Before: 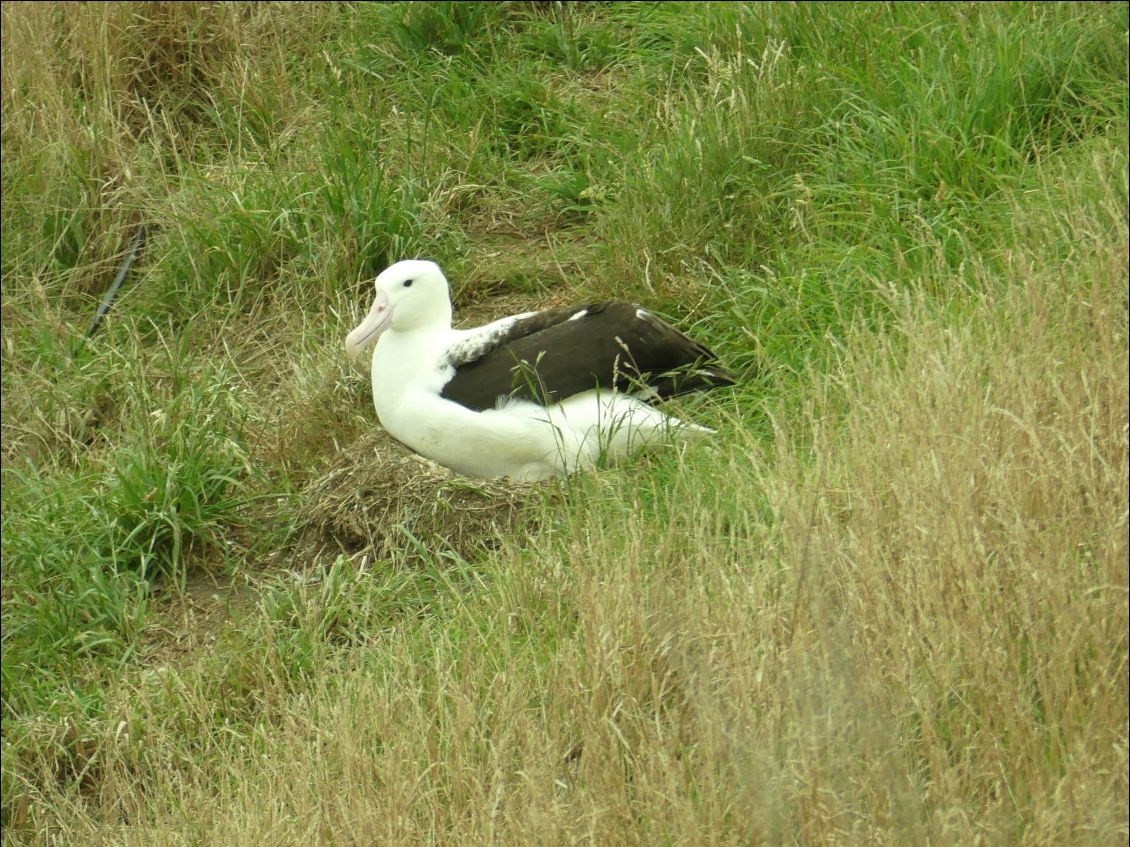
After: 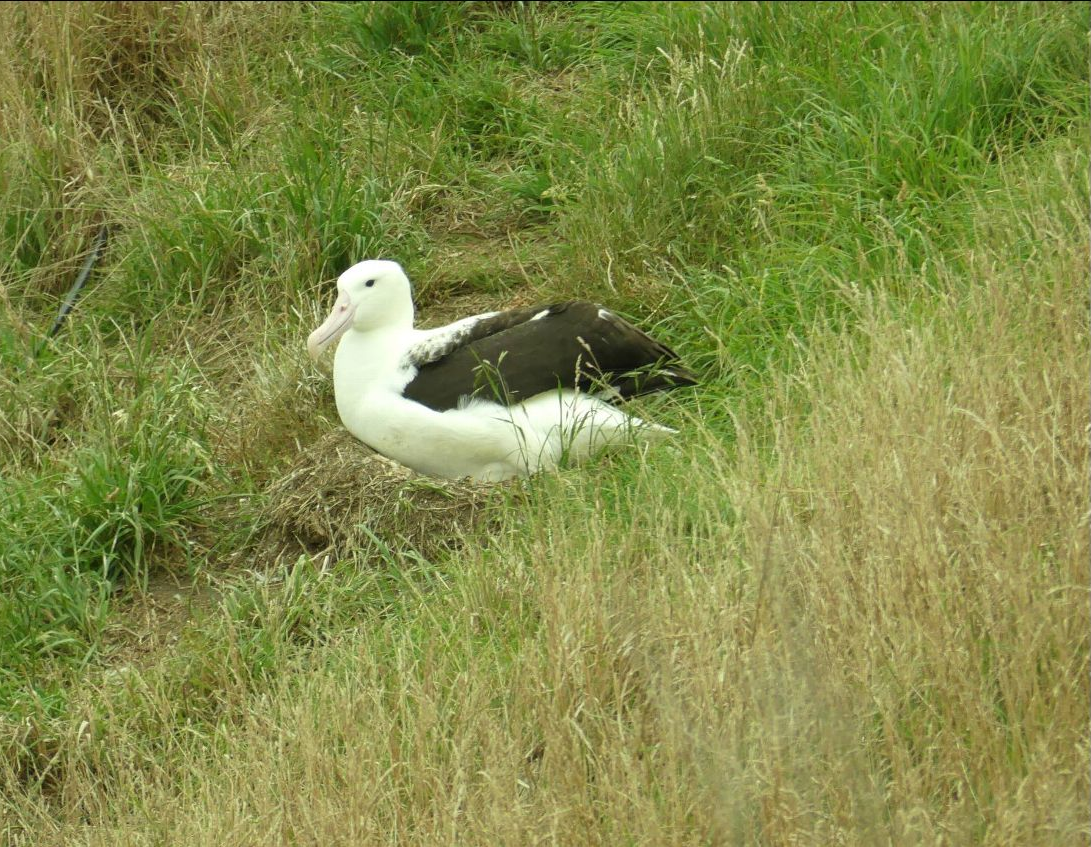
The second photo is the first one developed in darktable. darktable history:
crop and rotate: left 3.45%
